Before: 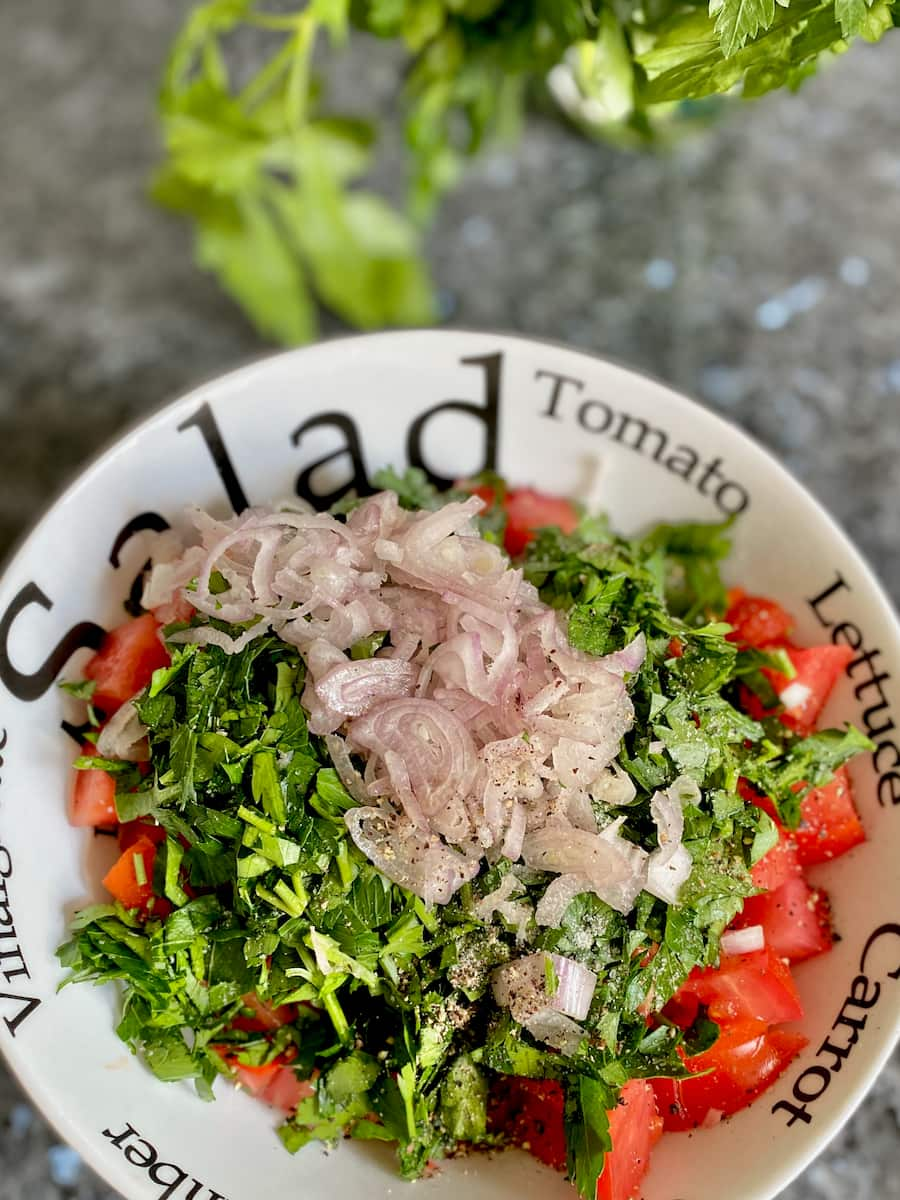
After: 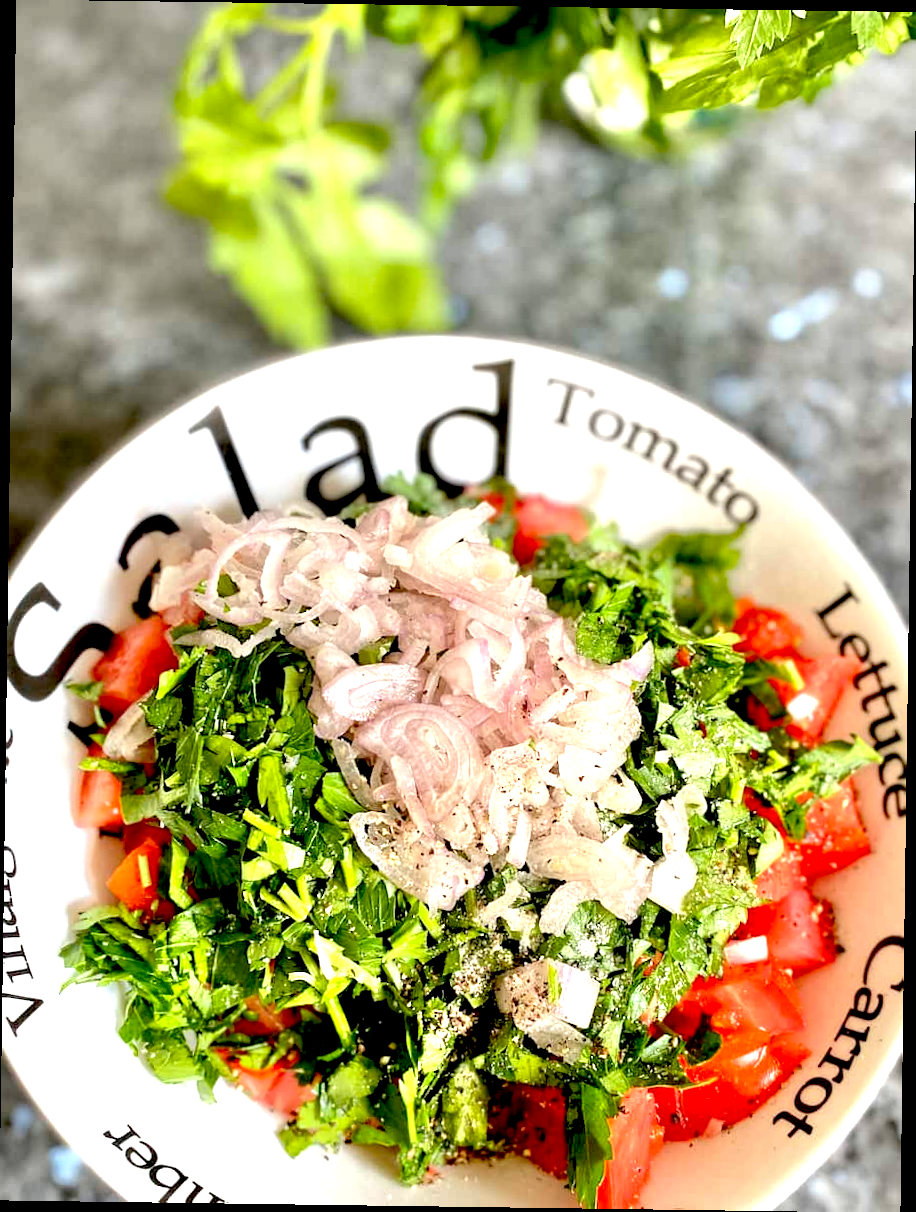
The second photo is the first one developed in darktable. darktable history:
exposure: black level correction 0.011, exposure 1.088 EV, compensate exposure bias true, compensate highlight preservation false
rotate and perspective: rotation 0.8°, automatic cropping off
